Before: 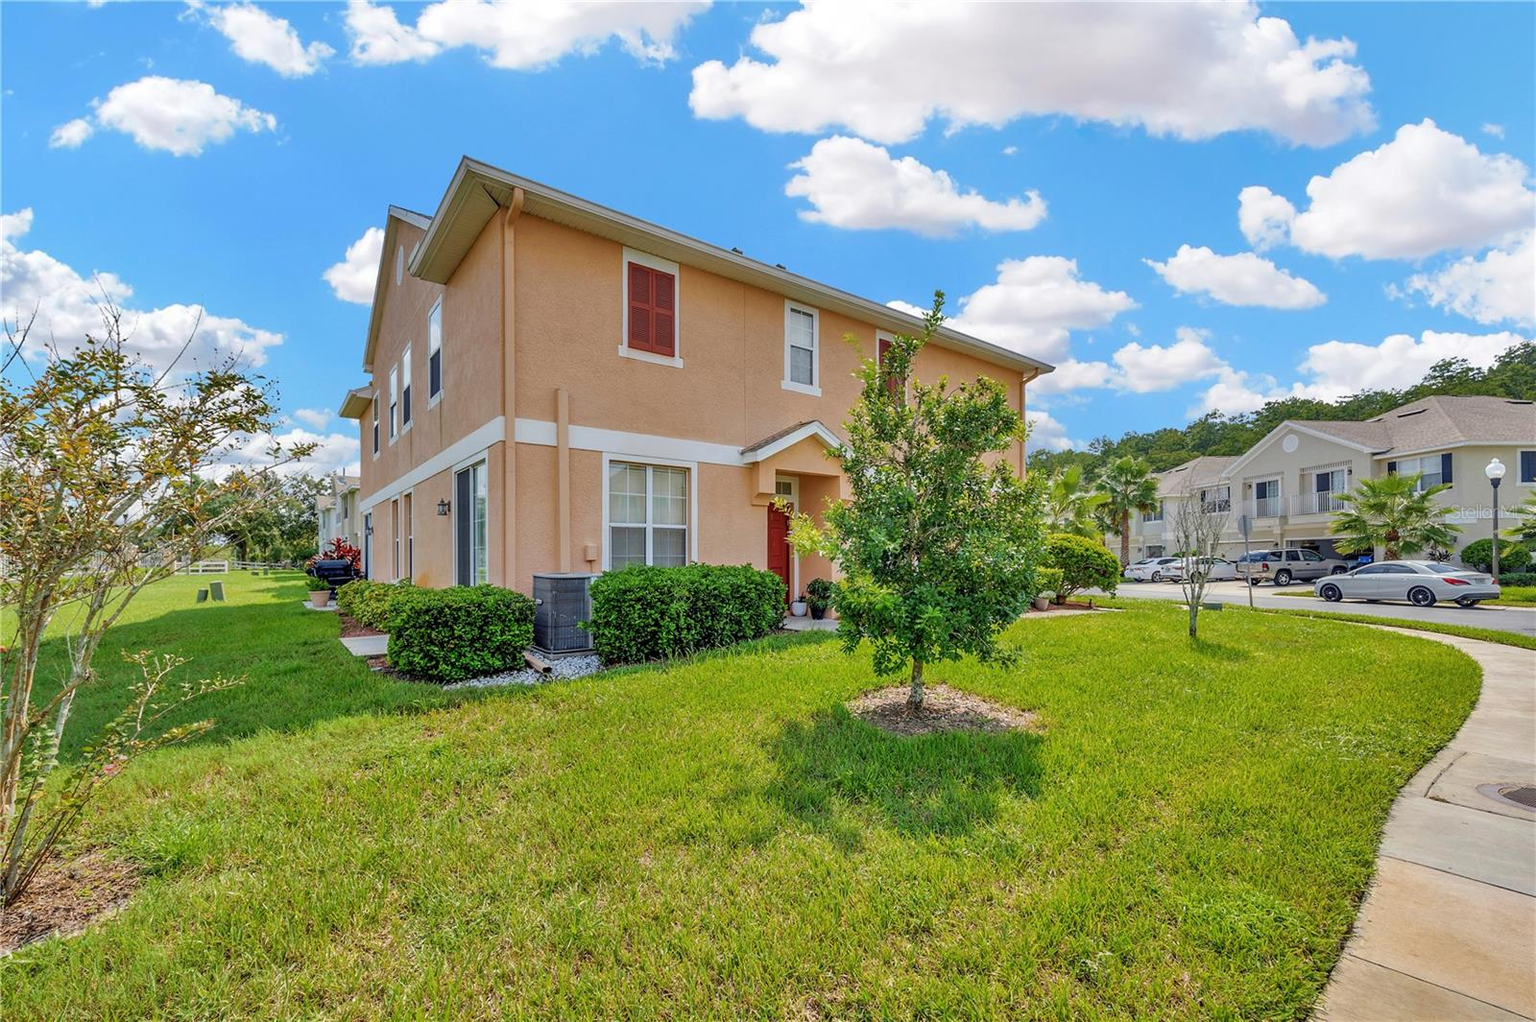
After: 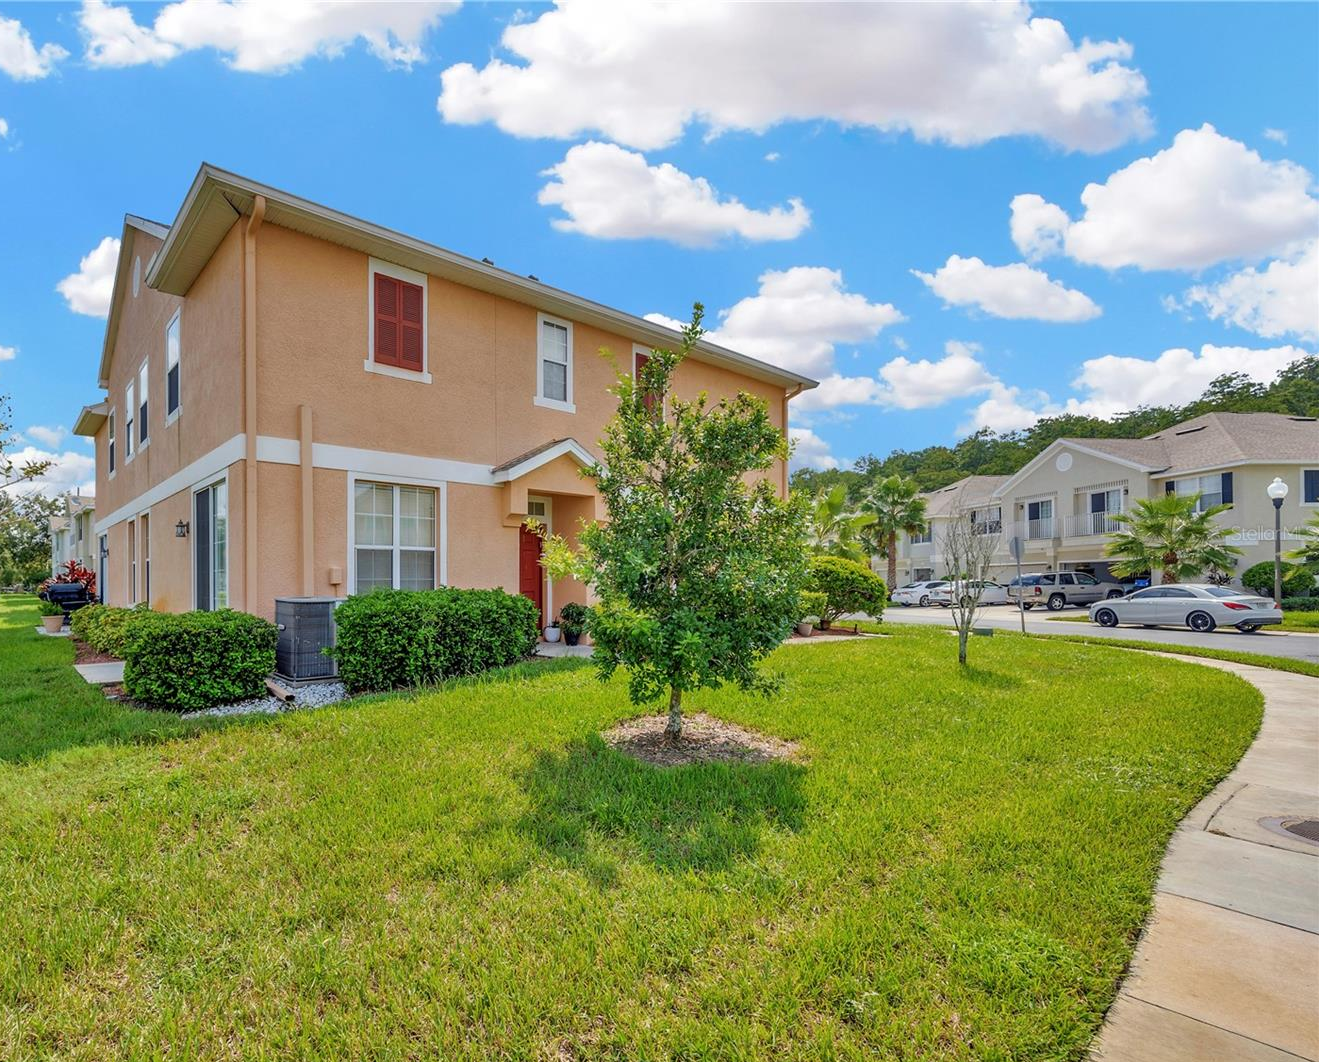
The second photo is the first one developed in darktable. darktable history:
crop: left 17.516%, bottom 0.027%
